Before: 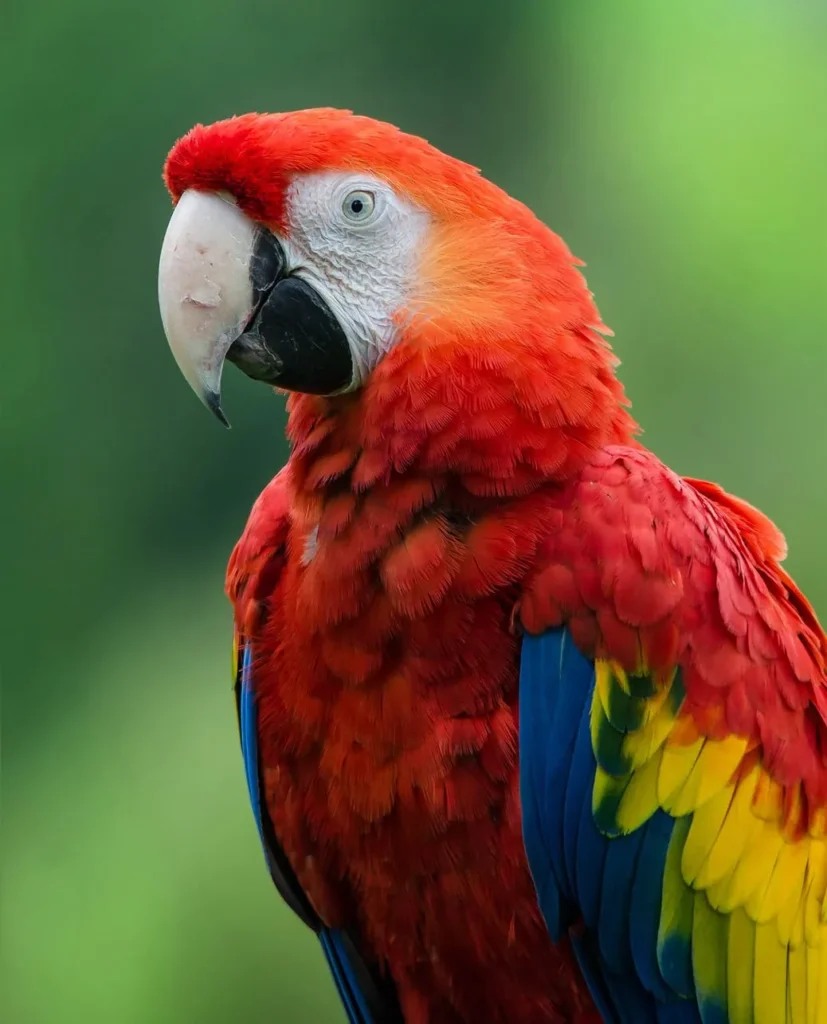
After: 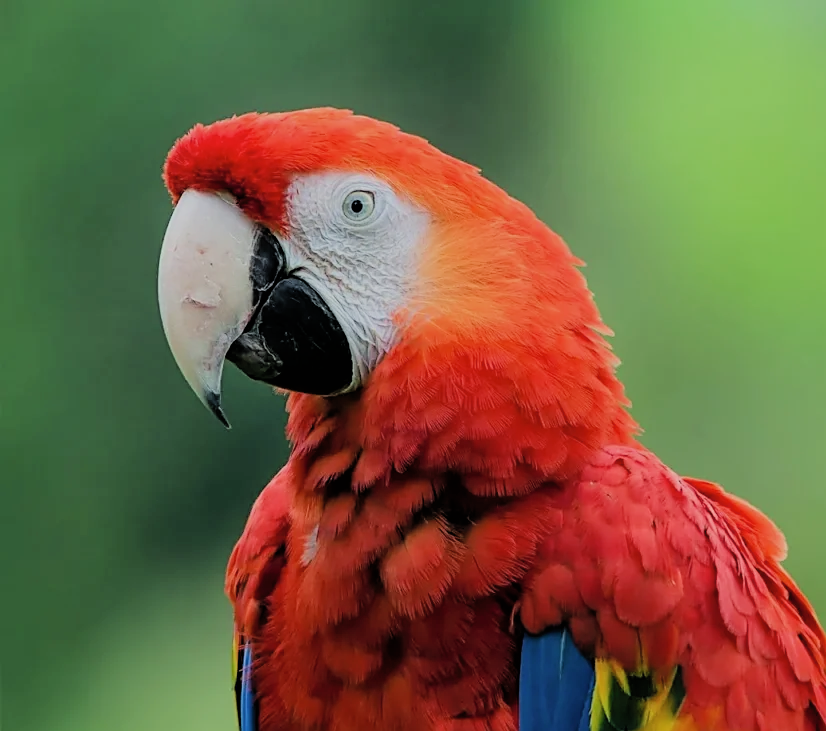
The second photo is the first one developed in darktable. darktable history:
filmic rgb: black relative exposure -6.15 EV, white relative exposure 6.96 EV, hardness 2.23, color science v6 (2022)
contrast brightness saturation: contrast 0.05, brightness 0.06, saturation 0.01
sharpen: on, module defaults
crop: bottom 28.576%
